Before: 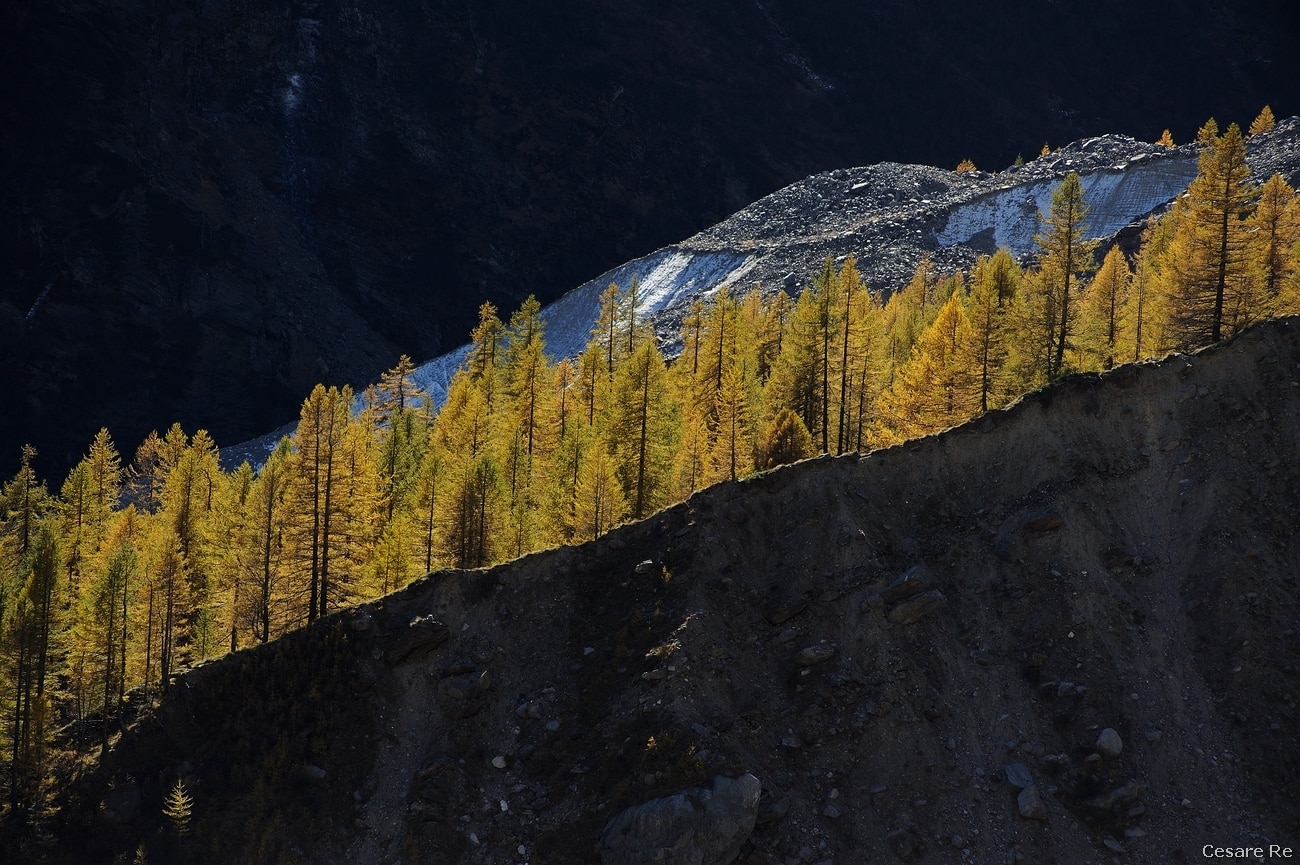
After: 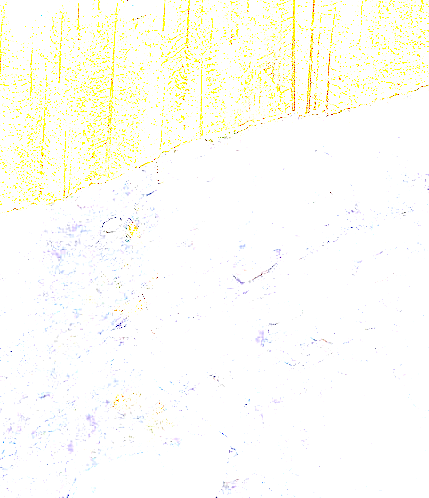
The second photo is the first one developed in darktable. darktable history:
crop: left 40.952%, top 39.612%, right 25.998%, bottom 2.779%
exposure: exposure 7.982 EV, compensate highlight preservation false
